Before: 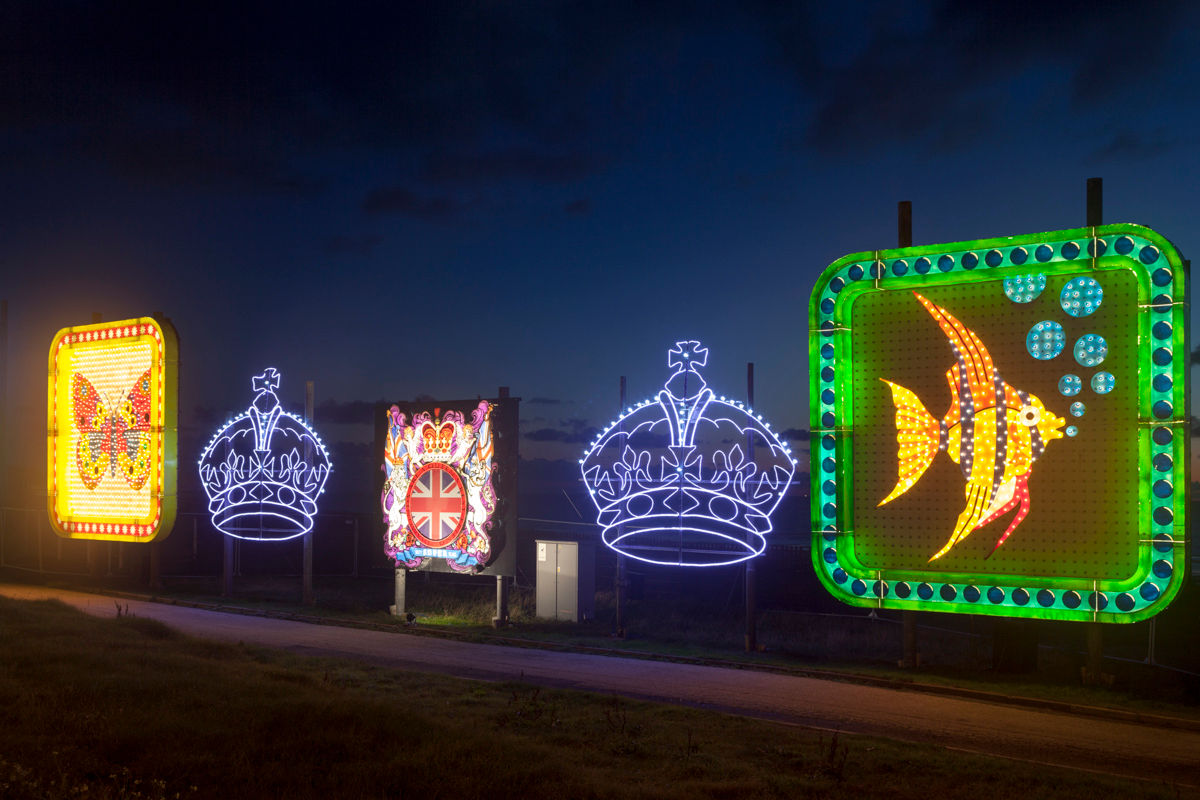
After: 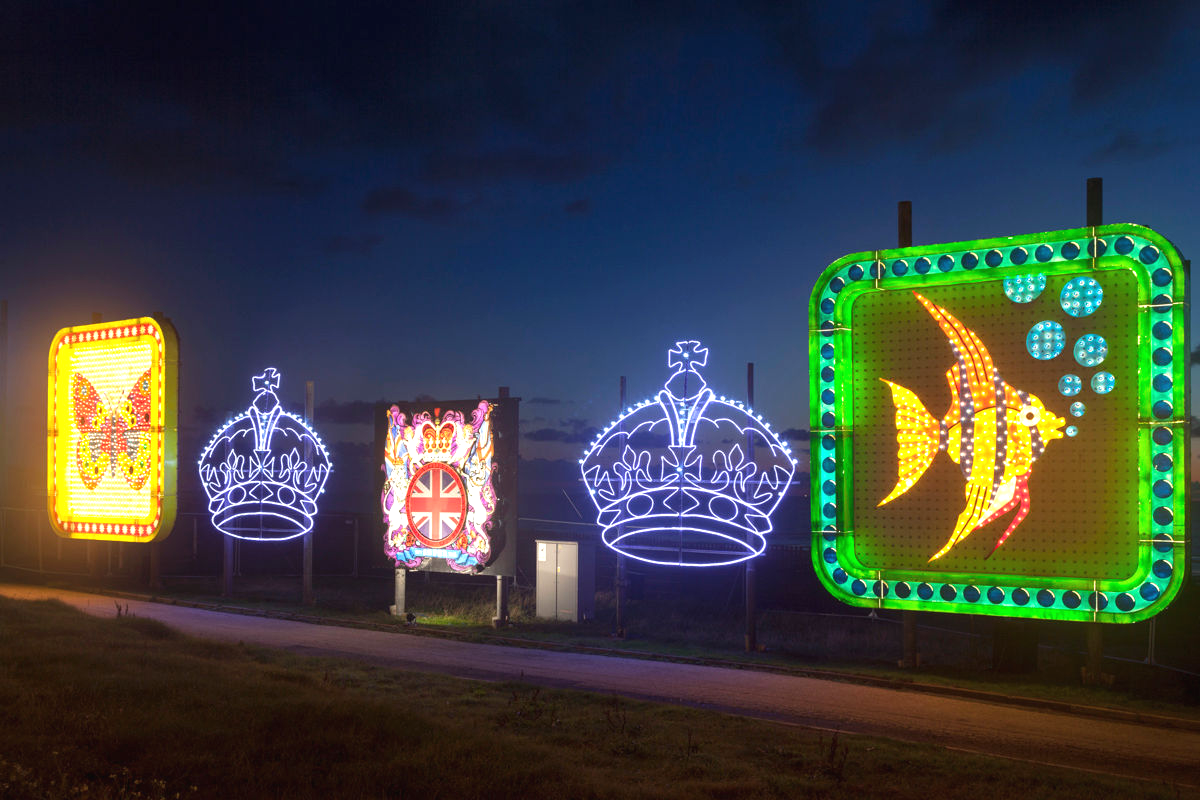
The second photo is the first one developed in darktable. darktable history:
exposure: black level correction -0.002, exposure 0.529 EV, compensate exposure bias true, compensate highlight preservation false
